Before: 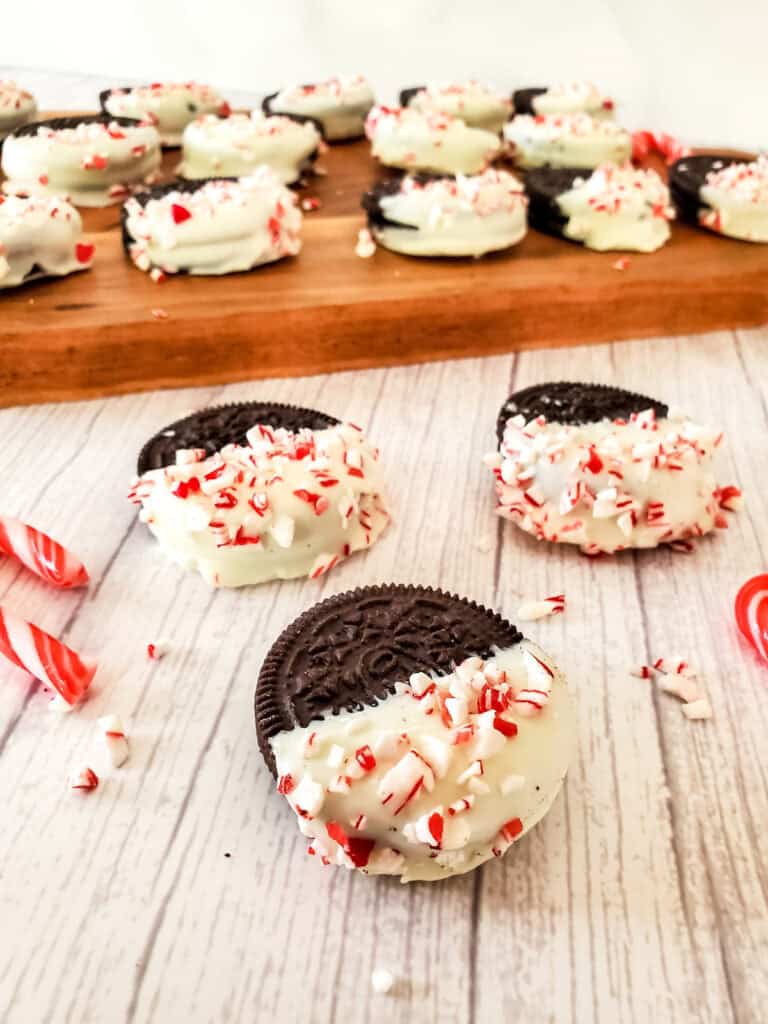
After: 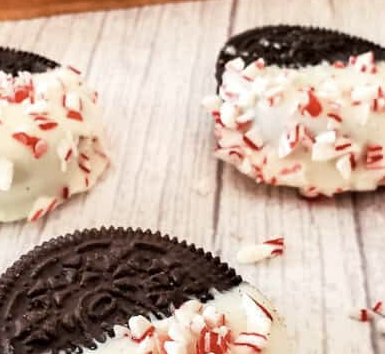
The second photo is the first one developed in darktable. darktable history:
contrast brightness saturation: contrast 0.062, brightness -0.014, saturation -0.23
crop: left 36.698%, top 34.959%, right 13.159%, bottom 30.388%
